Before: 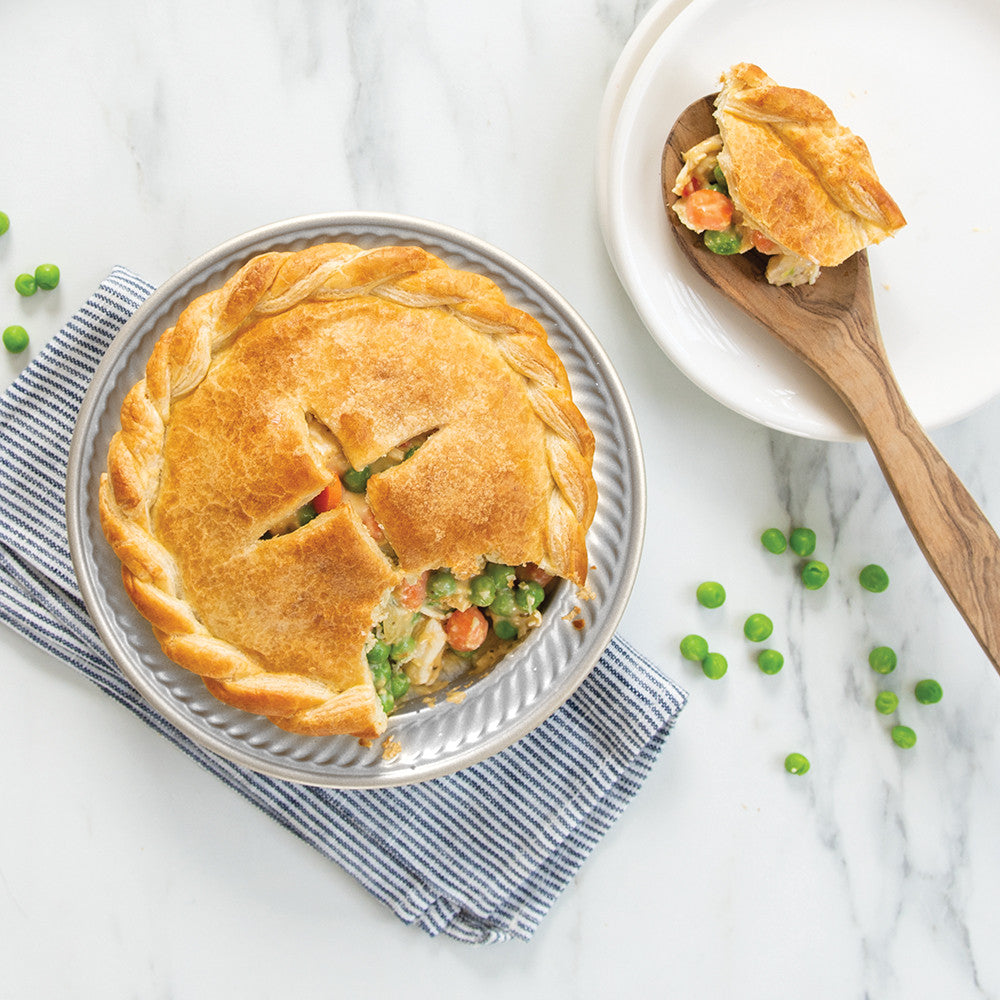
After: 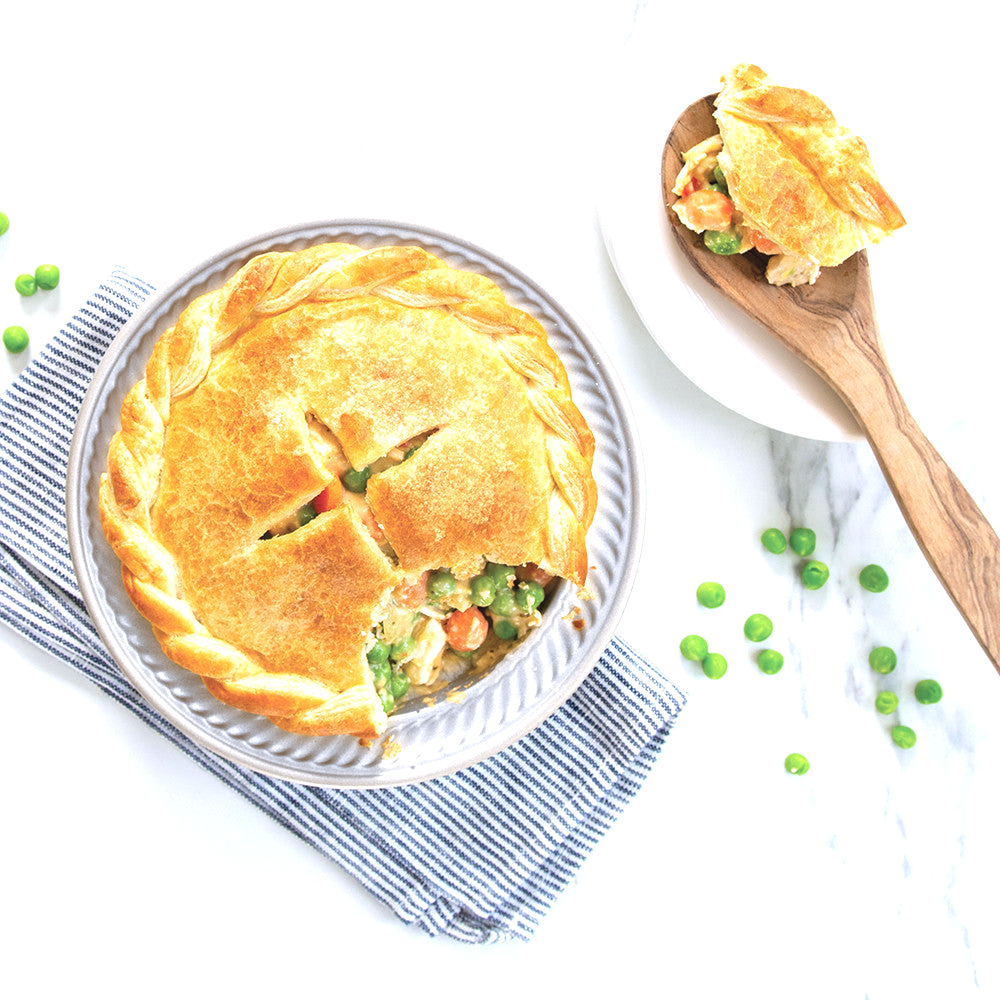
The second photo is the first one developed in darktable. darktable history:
exposure: black level correction 0, exposure 0.697 EV, compensate exposure bias true, compensate highlight preservation false
color calibration: illuminant as shot in camera, x 0.358, y 0.373, temperature 4628.91 K
